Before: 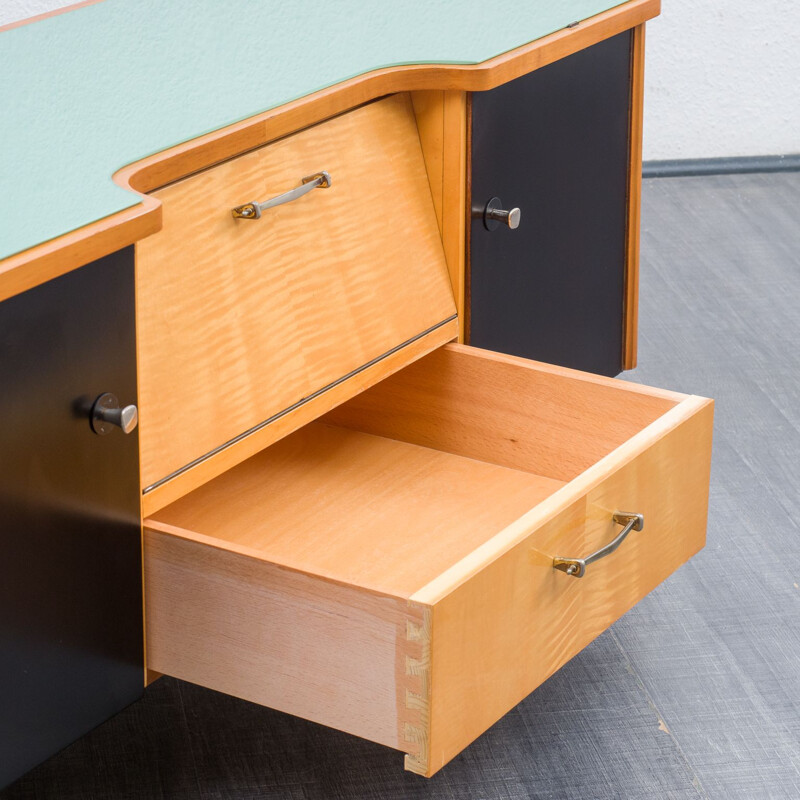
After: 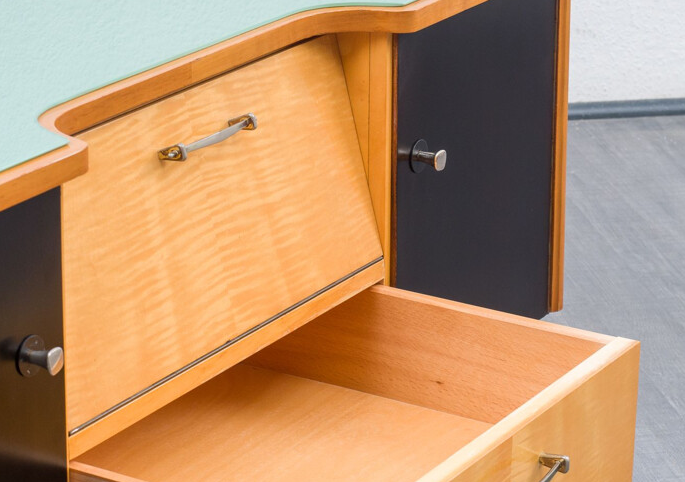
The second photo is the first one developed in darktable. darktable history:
crop and rotate: left 9.321%, top 7.34%, right 5.051%, bottom 32.36%
